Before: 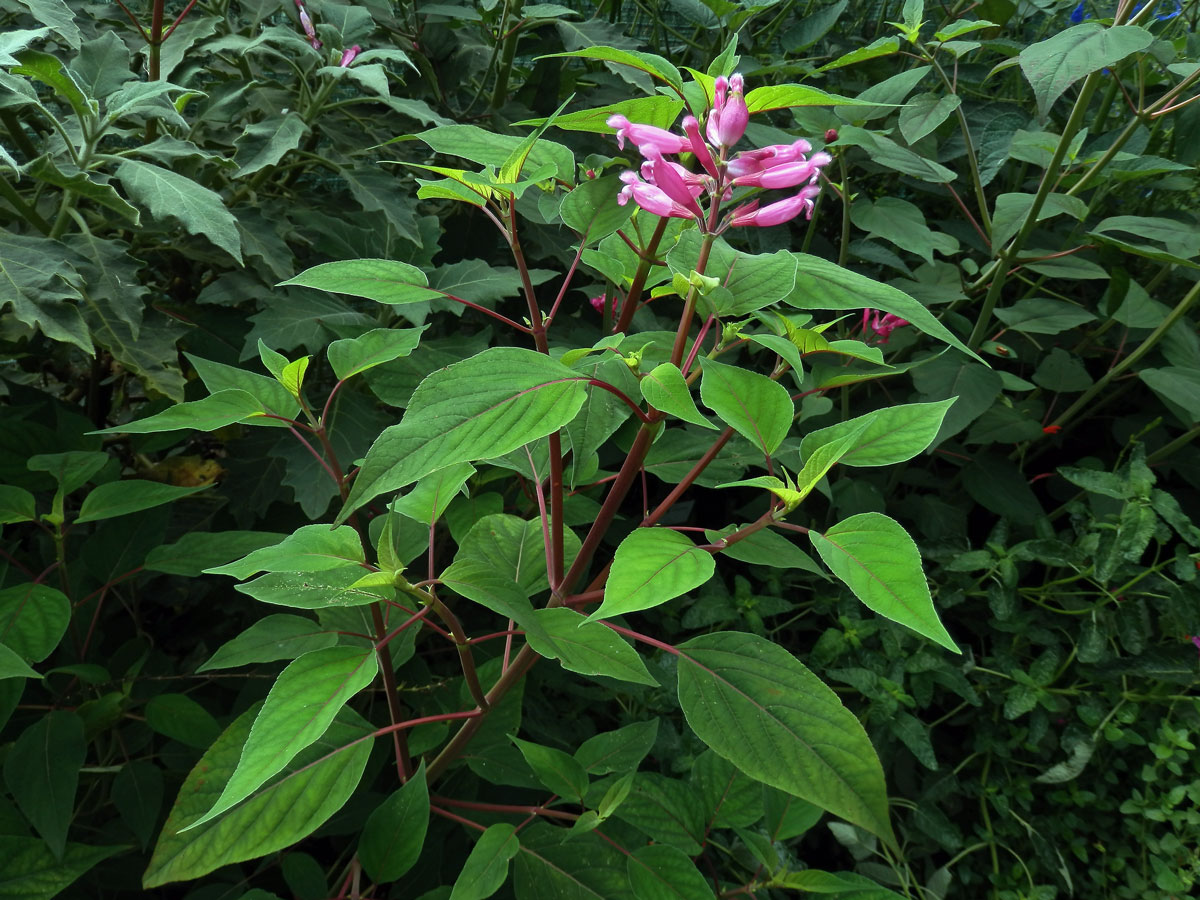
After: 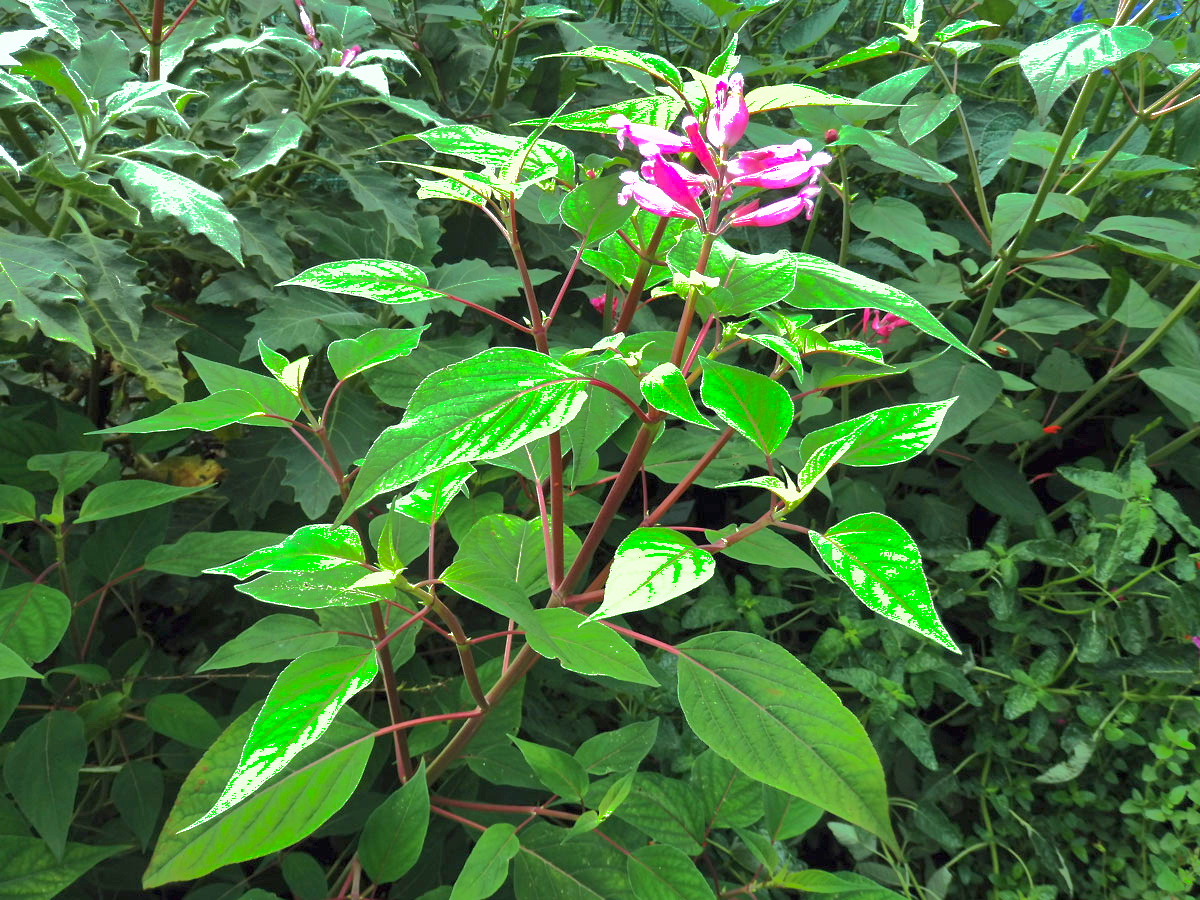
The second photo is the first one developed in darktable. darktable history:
color balance rgb: perceptual saturation grading › global saturation 0.002%
exposure: black level correction 0, exposure 1.57 EV, compensate highlight preservation false
shadows and highlights: shadows 38.95, highlights -74.84
